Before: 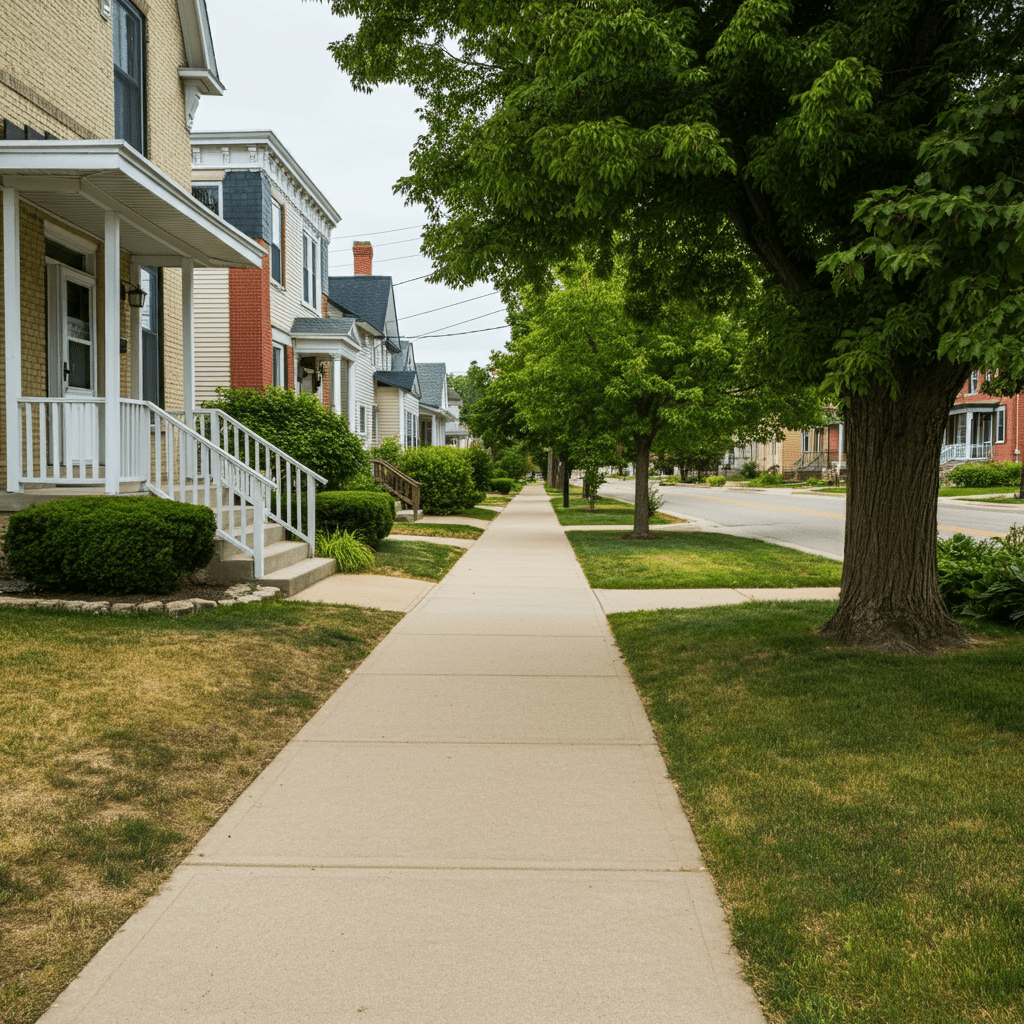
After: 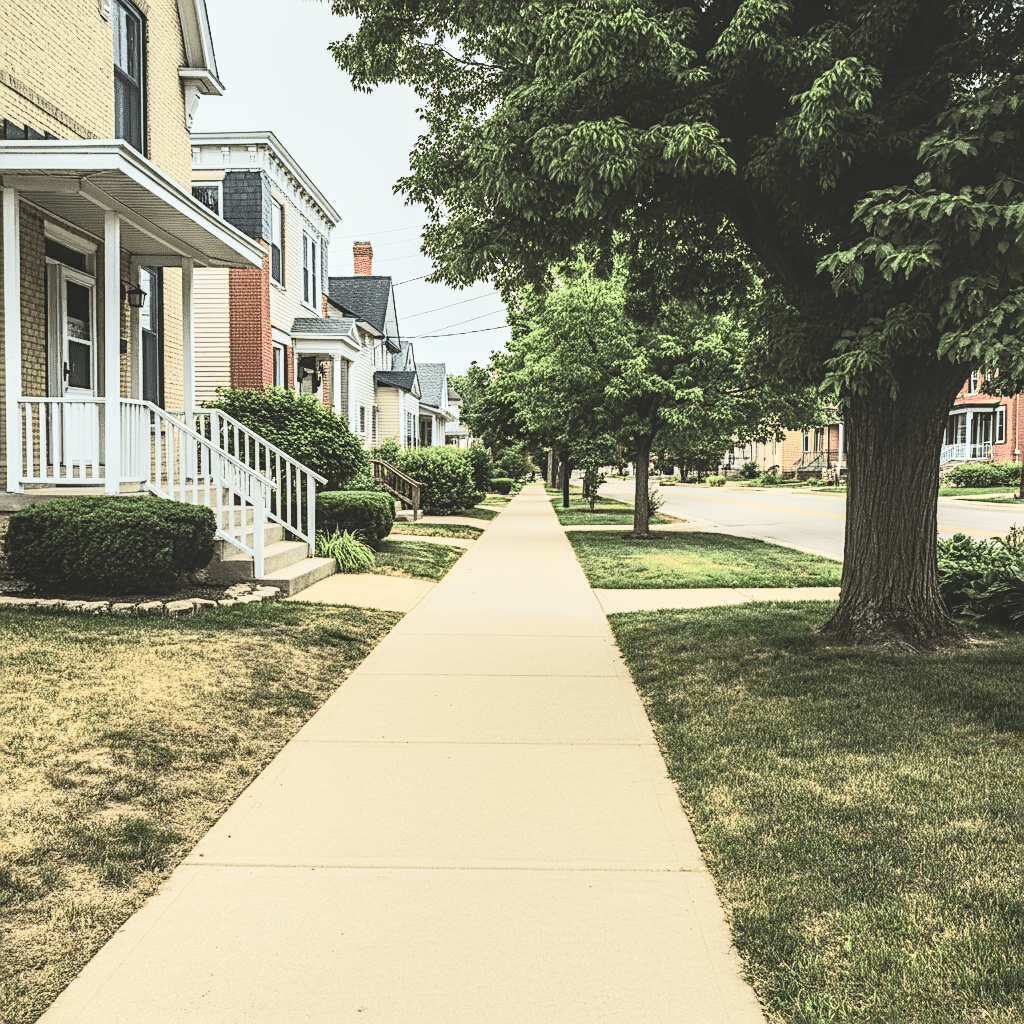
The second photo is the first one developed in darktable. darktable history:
sharpen: on, module defaults
exposure: black level correction -0.086, compensate exposure bias true, compensate highlight preservation false
tone equalizer: edges refinement/feathering 500, mask exposure compensation -1.57 EV, preserve details no
local contrast: on, module defaults
contrast brightness saturation: contrast 0.488, saturation -0.083
tone curve: curves: ch0 [(0.003, 0.029) (0.037, 0.036) (0.149, 0.117) (0.297, 0.318) (0.422, 0.474) (0.531, 0.6) (0.743, 0.809) (0.877, 0.901) (1, 0.98)]; ch1 [(0, 0) (0.305, 0.325) (0.453, 0.437) (0.482, 0.479) (0.501, 0.5) (0.506, 0.503) (0.567, 0.572) (0.605, 0.608) (0.668, 0.69) (1, 1)]; ch2 [(0, 0) (0.313, 0.306) (0.4, 0.399) (0.45, 0.48) (0.499, 0.502) (0.512, 0.523) (0.57, 0.595) (0.653, 0.662) (1, 1)], color space Lab, independent channels, preserve colors none
